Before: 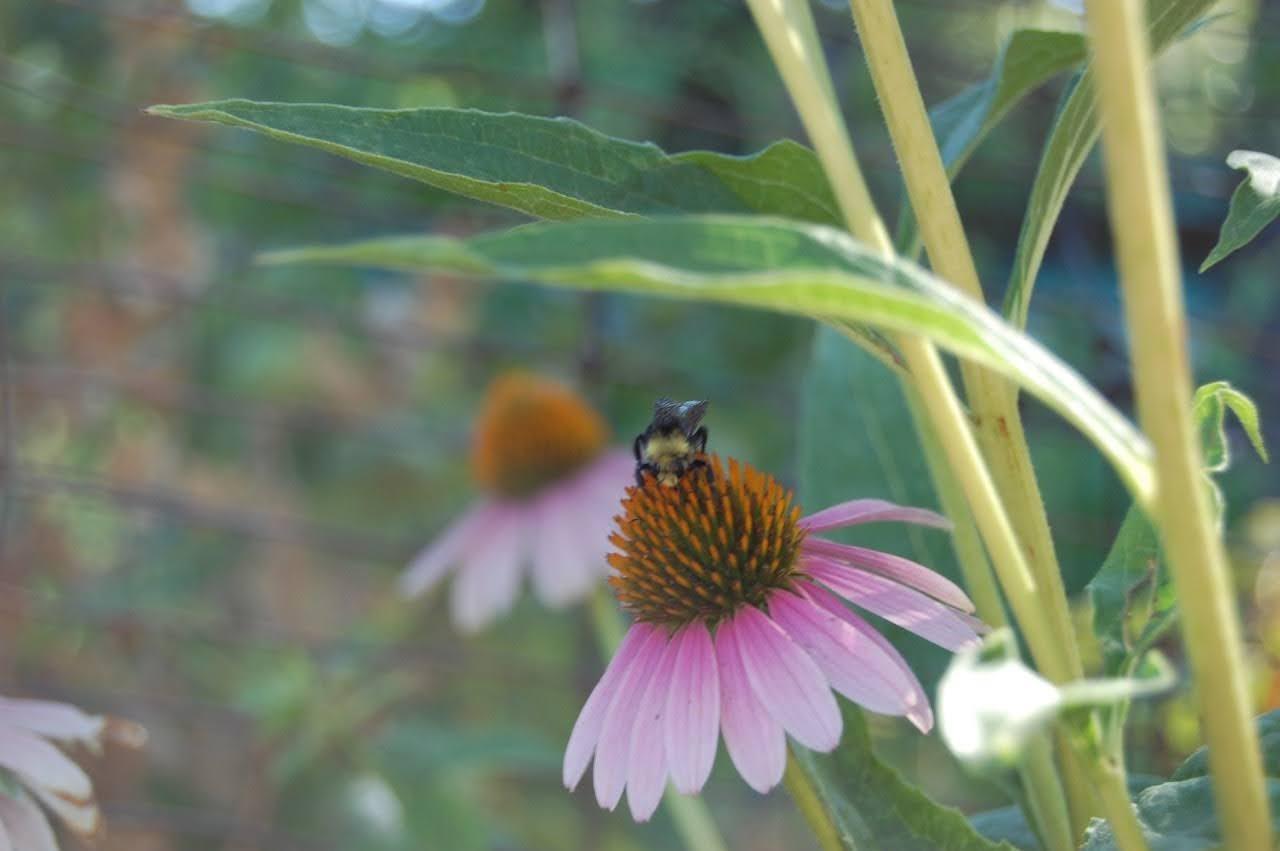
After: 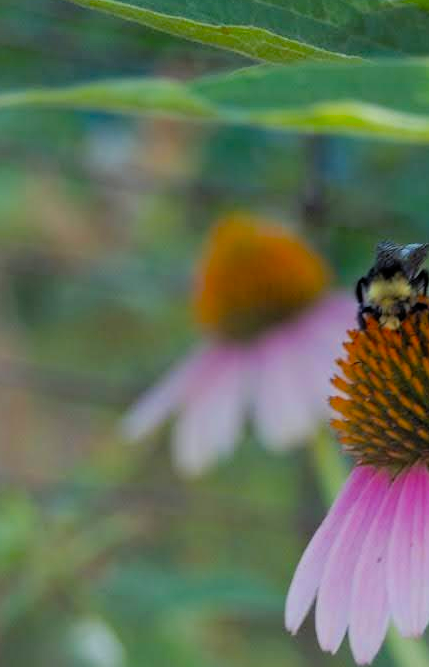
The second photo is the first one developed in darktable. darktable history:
crop and rotate: left 21.77%, top 18.528%, right 44.676%, bottom 2.997%
haze removal: compatibility mode true, adaptive false
filmic rgb: black relative exposure -7.75 EV, white relative exposure 4.4 EV, threshold 3 EV, target black luminance 0%, hardness 3.76, latitude 50.51%, contrast 1.074, highlights saturation mix 10%, shadows ↔ highlights balance -0.22%, color science v4 (2020), enable highlight reconstruction true
